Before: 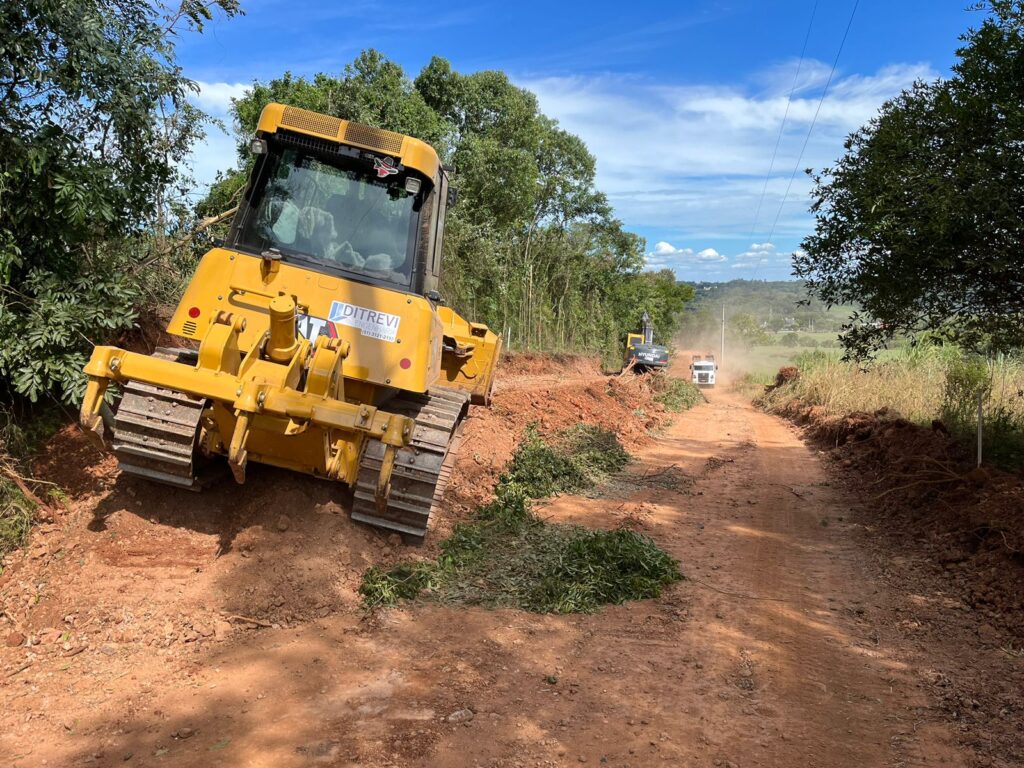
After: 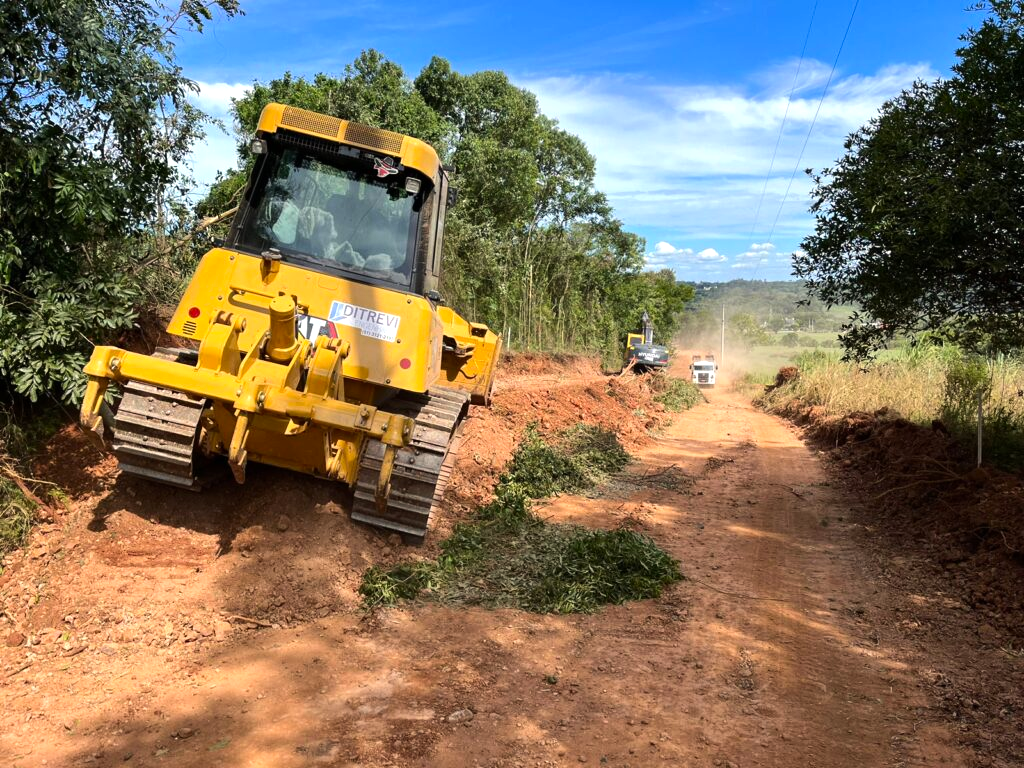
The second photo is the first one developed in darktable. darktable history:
tone equalizer: -8 EV -0.417 EV, -7 EV -0.389 EV, -6 EV -0.333 EV, -5 EV -0.222 EV, -3 EV 0.222 EV, -2 EV 0.333 EV, -1 EV 0.389 EV, +0 EV 0.417 EV, edges refinement/feathering 500, mask exposure compensation -1.57 EV, preserve details no
color correction: highlights a* 0.816, highlights b* 2.78, saturation 1.1
